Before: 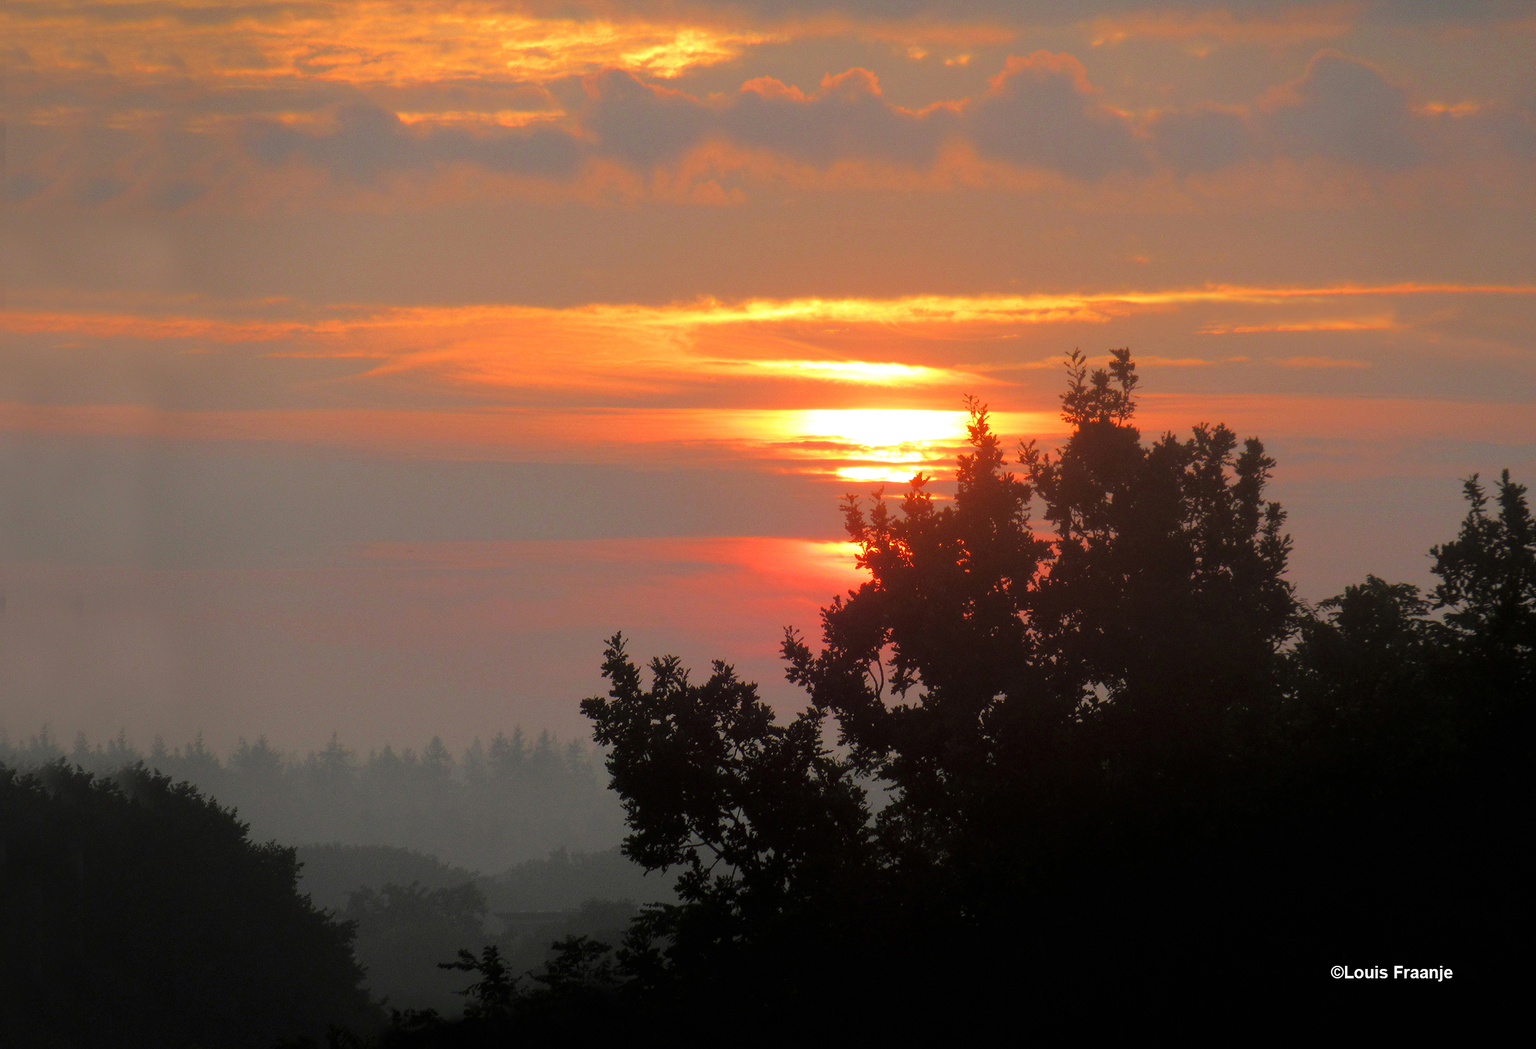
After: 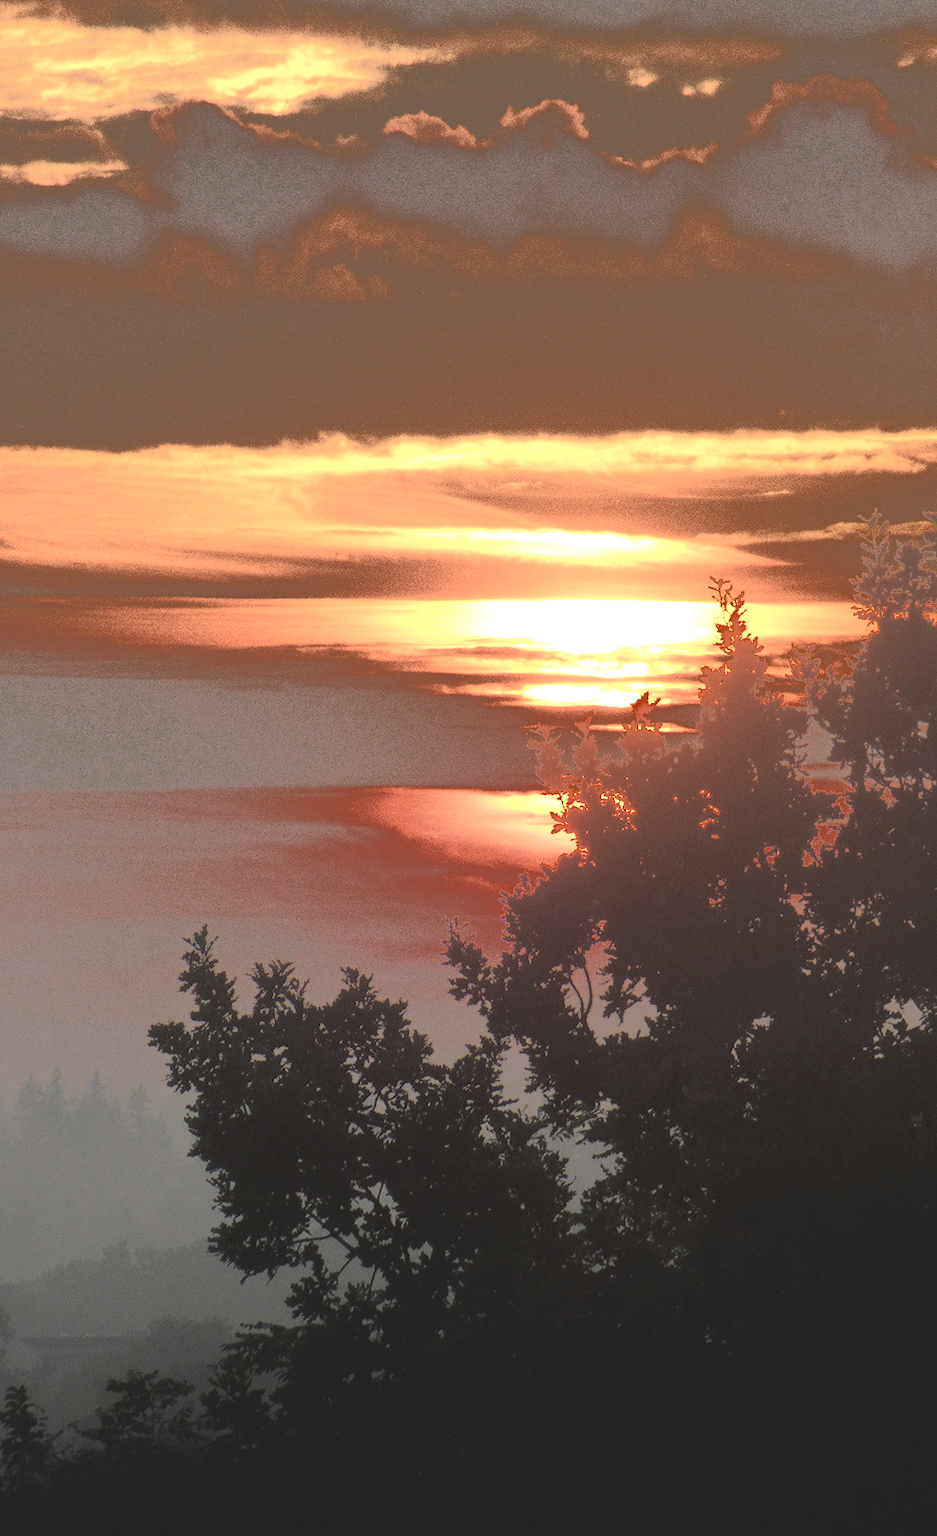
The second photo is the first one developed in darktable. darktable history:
fill light: exposure -0.73 EV, center 0.69, width 2.2
crop: left 31.229%, right 27.105%
exposure: exposure 0.999 EV, compensate highlight preservation false
contrast brightness saturation: contrast -0.26, saturation -0.43
